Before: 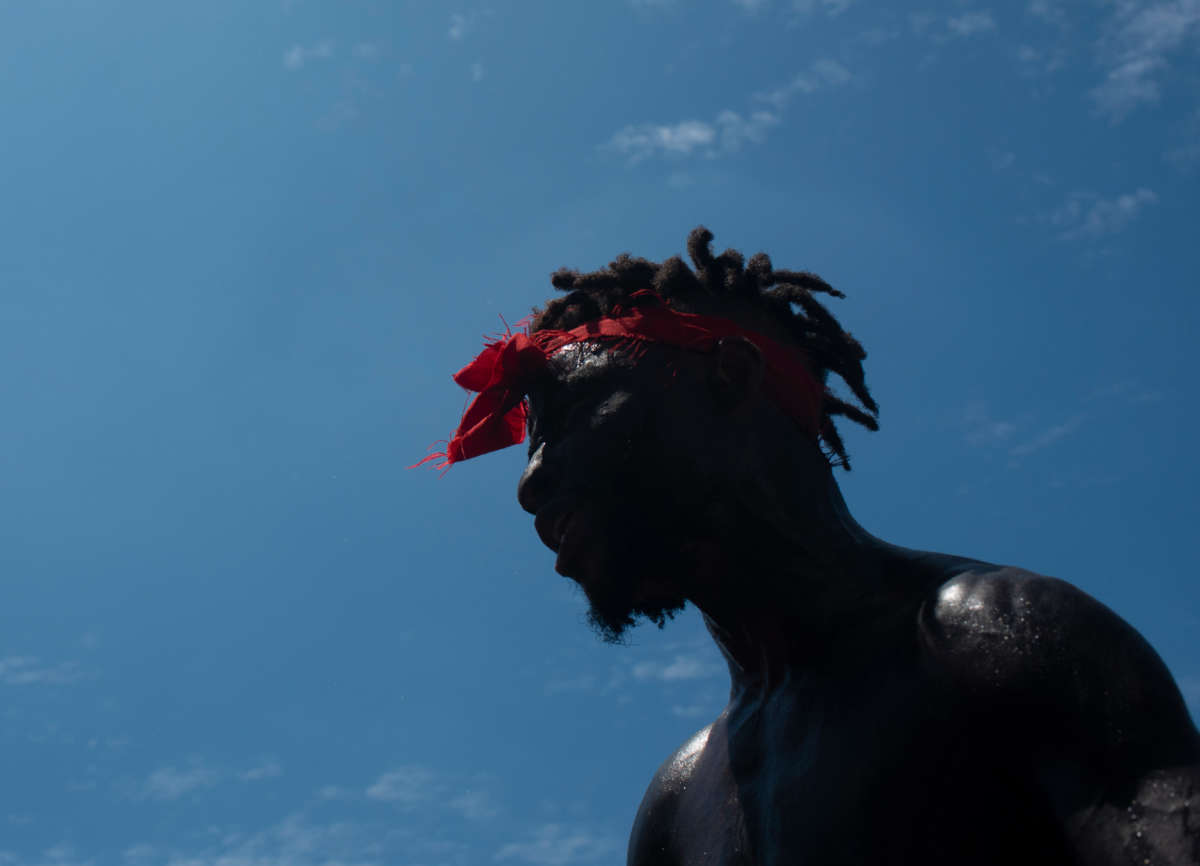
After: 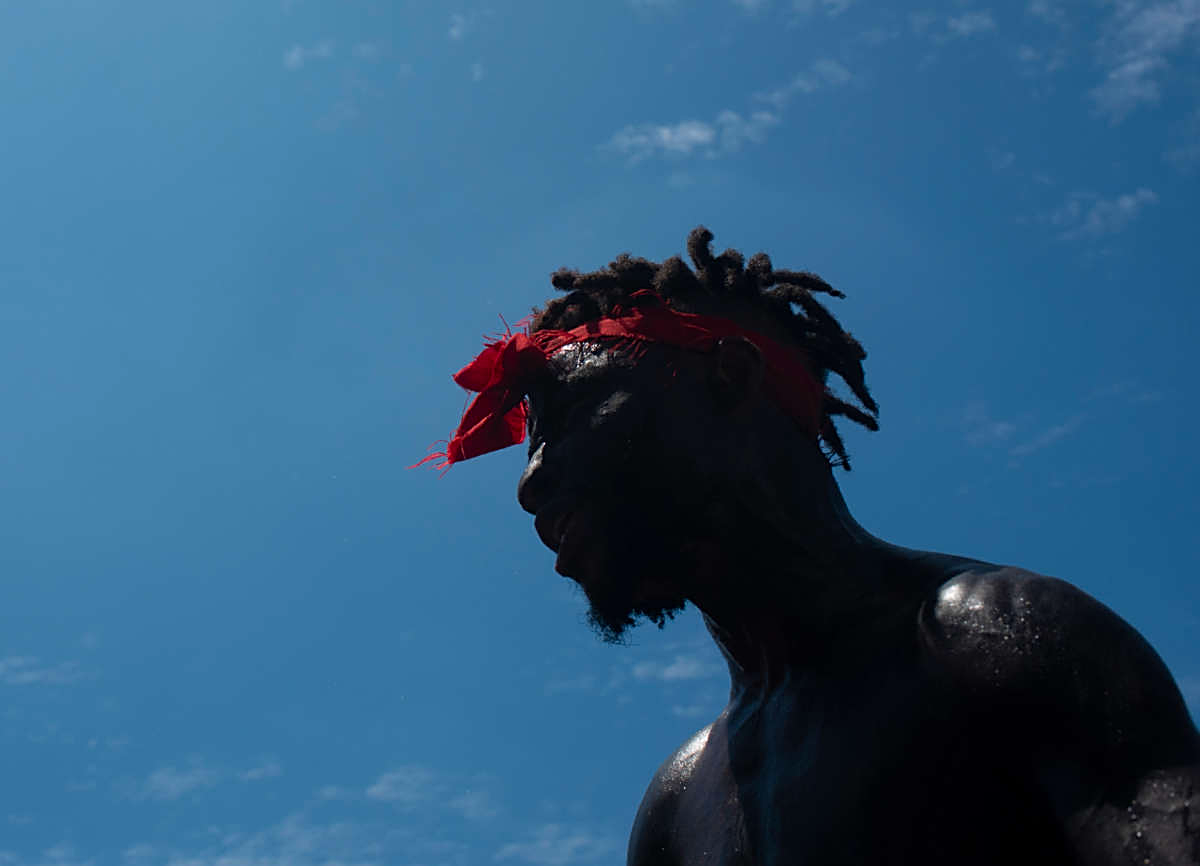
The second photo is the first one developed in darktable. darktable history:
contrast brightness saturation: saturation 0.1
sharpen: on, module defaults
